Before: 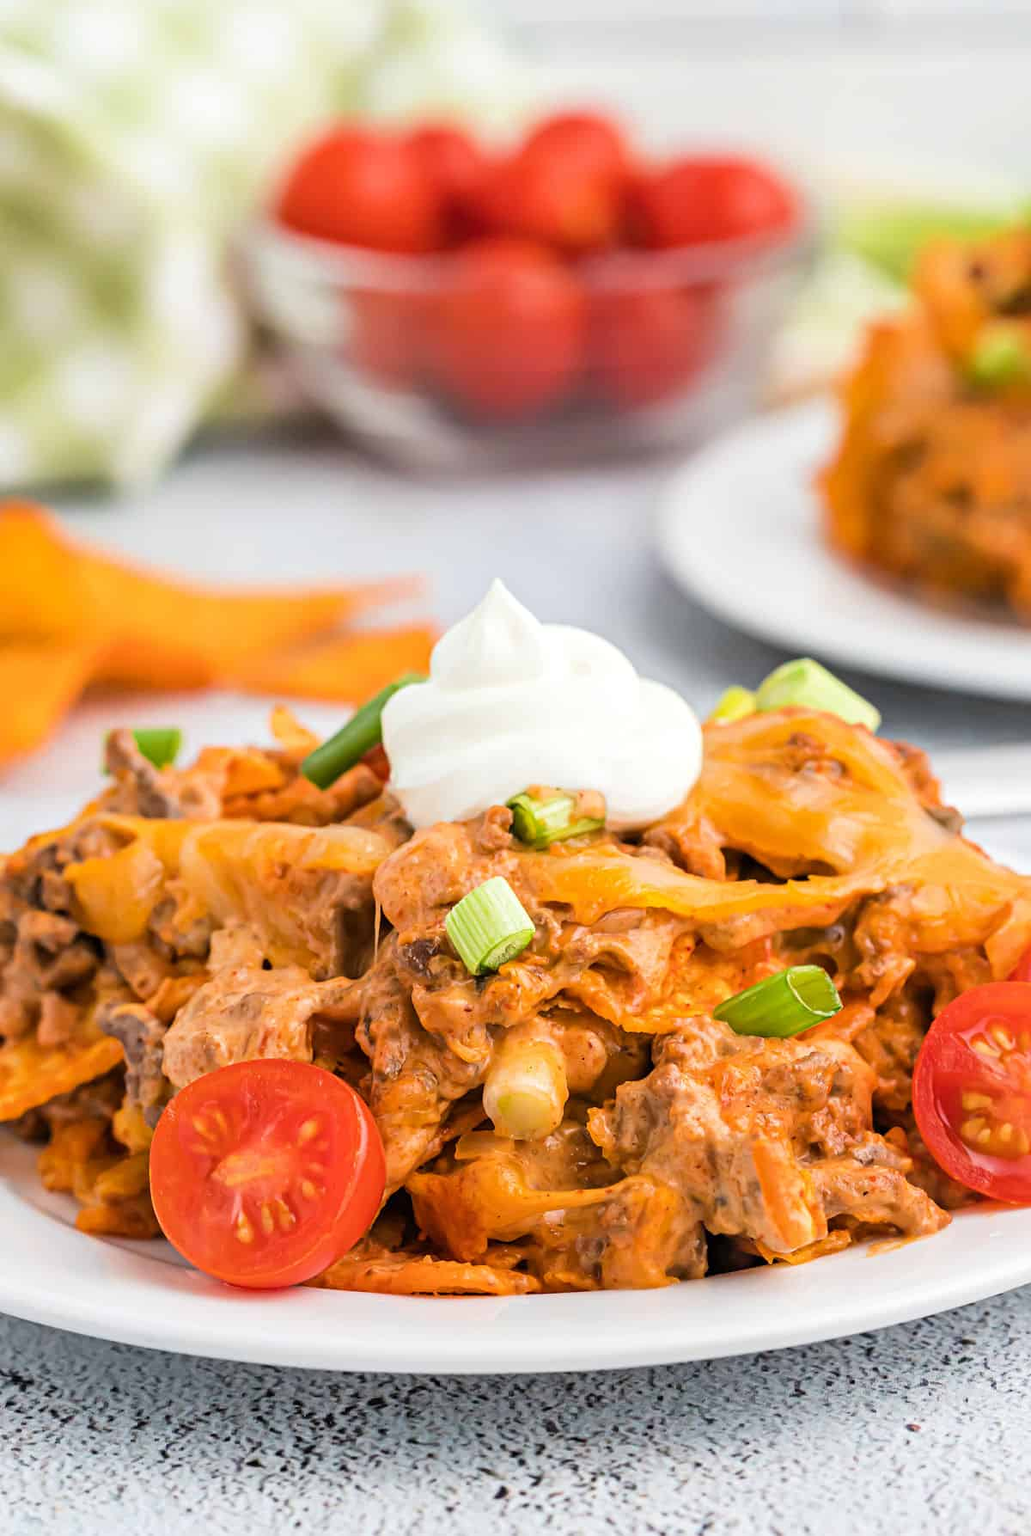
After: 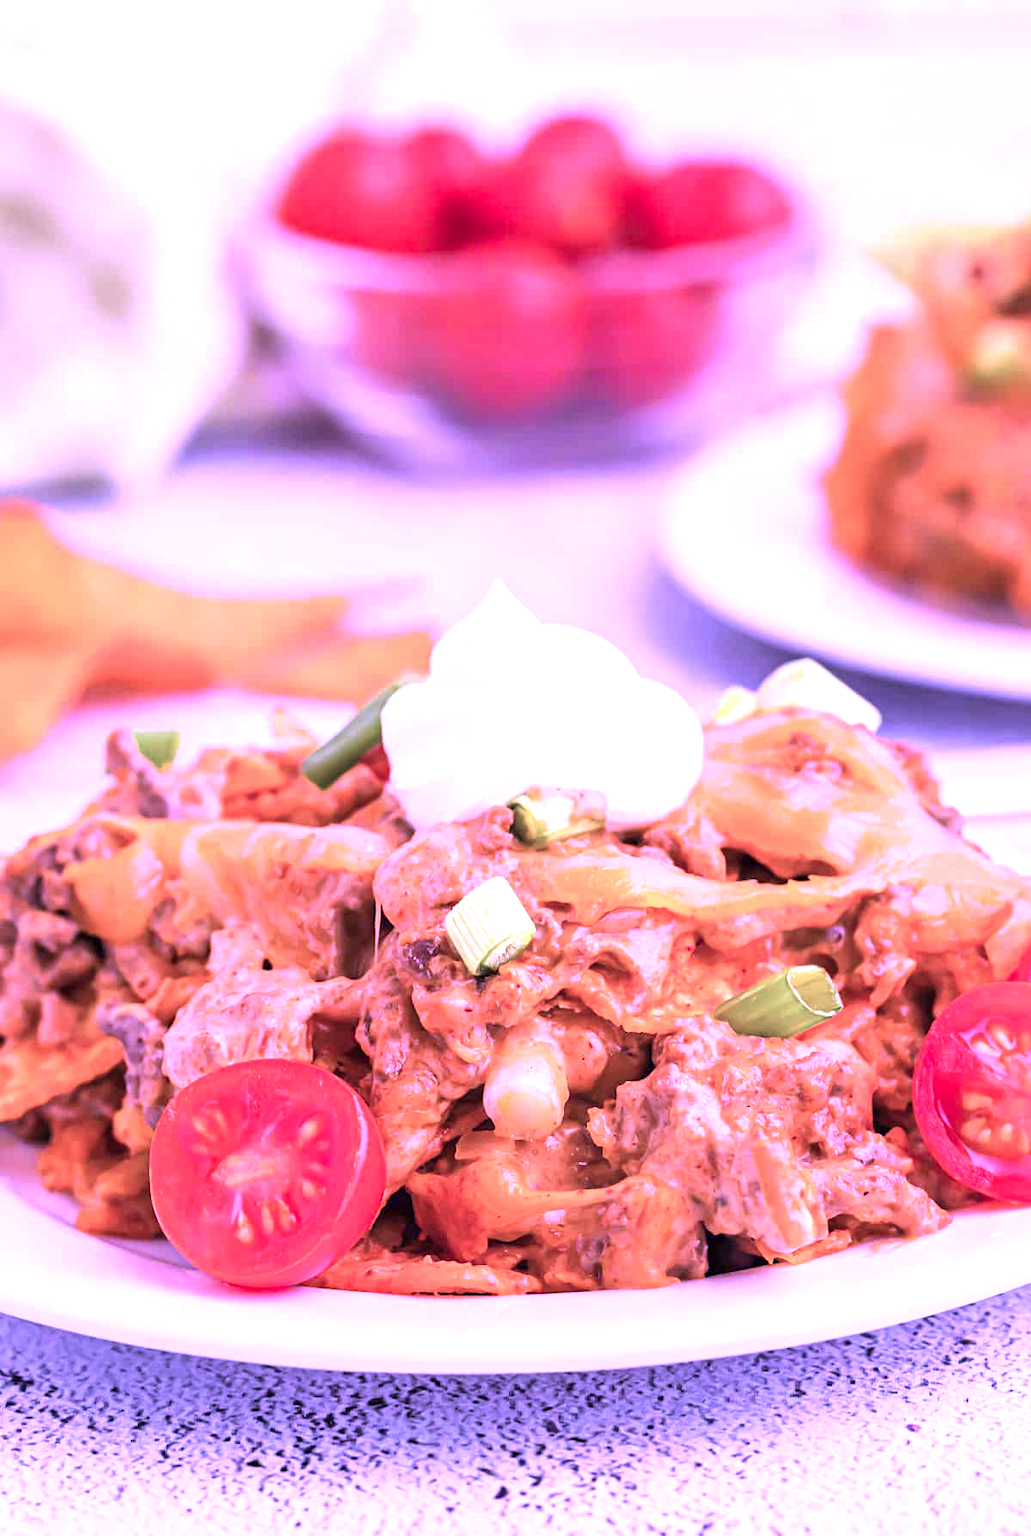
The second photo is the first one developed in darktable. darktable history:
color calibration: illuminant custom, x 0.379, y 0.481, temperature 4443.07 K
exposure: exposure 0.7 EV, compensate highlight preservation false
